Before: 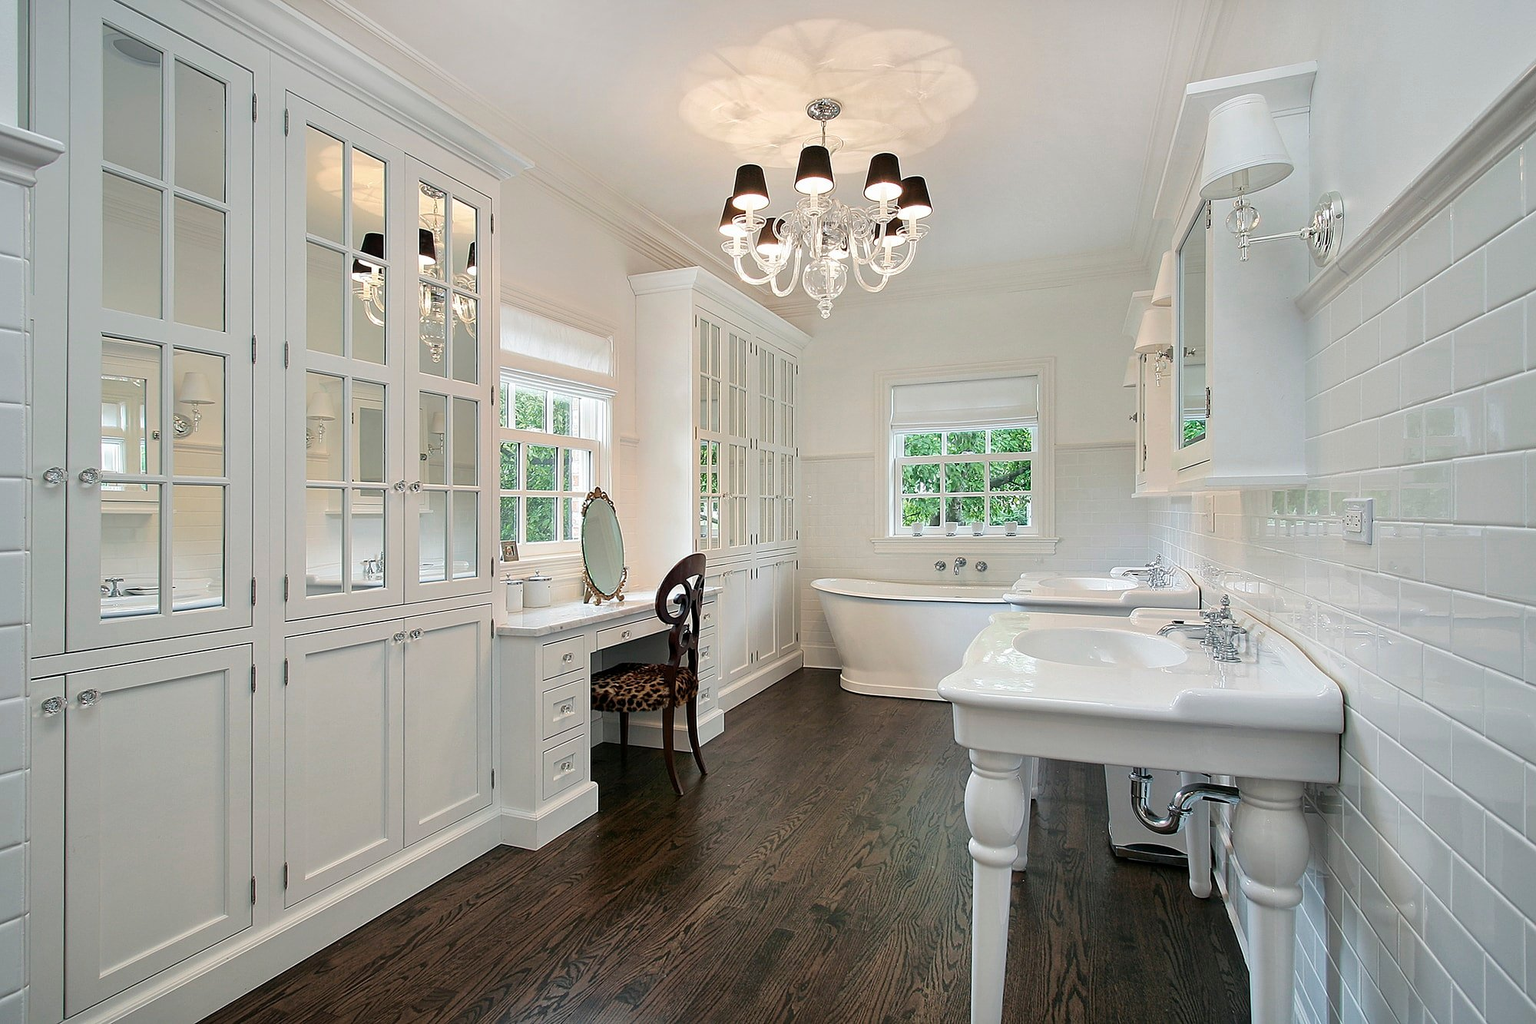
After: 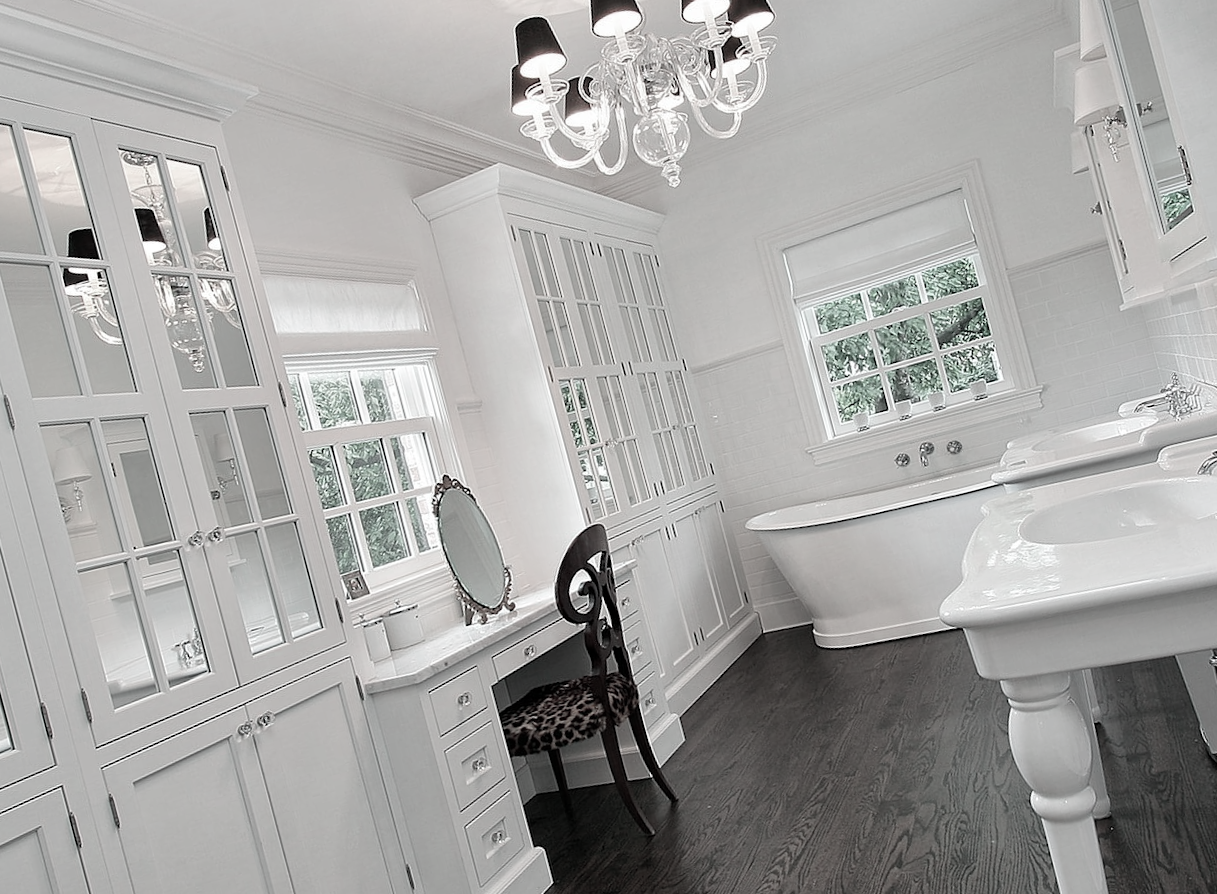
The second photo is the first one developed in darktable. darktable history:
tone equalizer: on, module defaults
rotate and perspective: rotation -14.8°, crop left 0.1, crop right 0.903, crop top 0.25, crop bottom 0.748
color contrast: green-magenta contrast 0.3, blue-yellow contrast 0.15
crop and rotate: left 13.342%, right 19.991%
